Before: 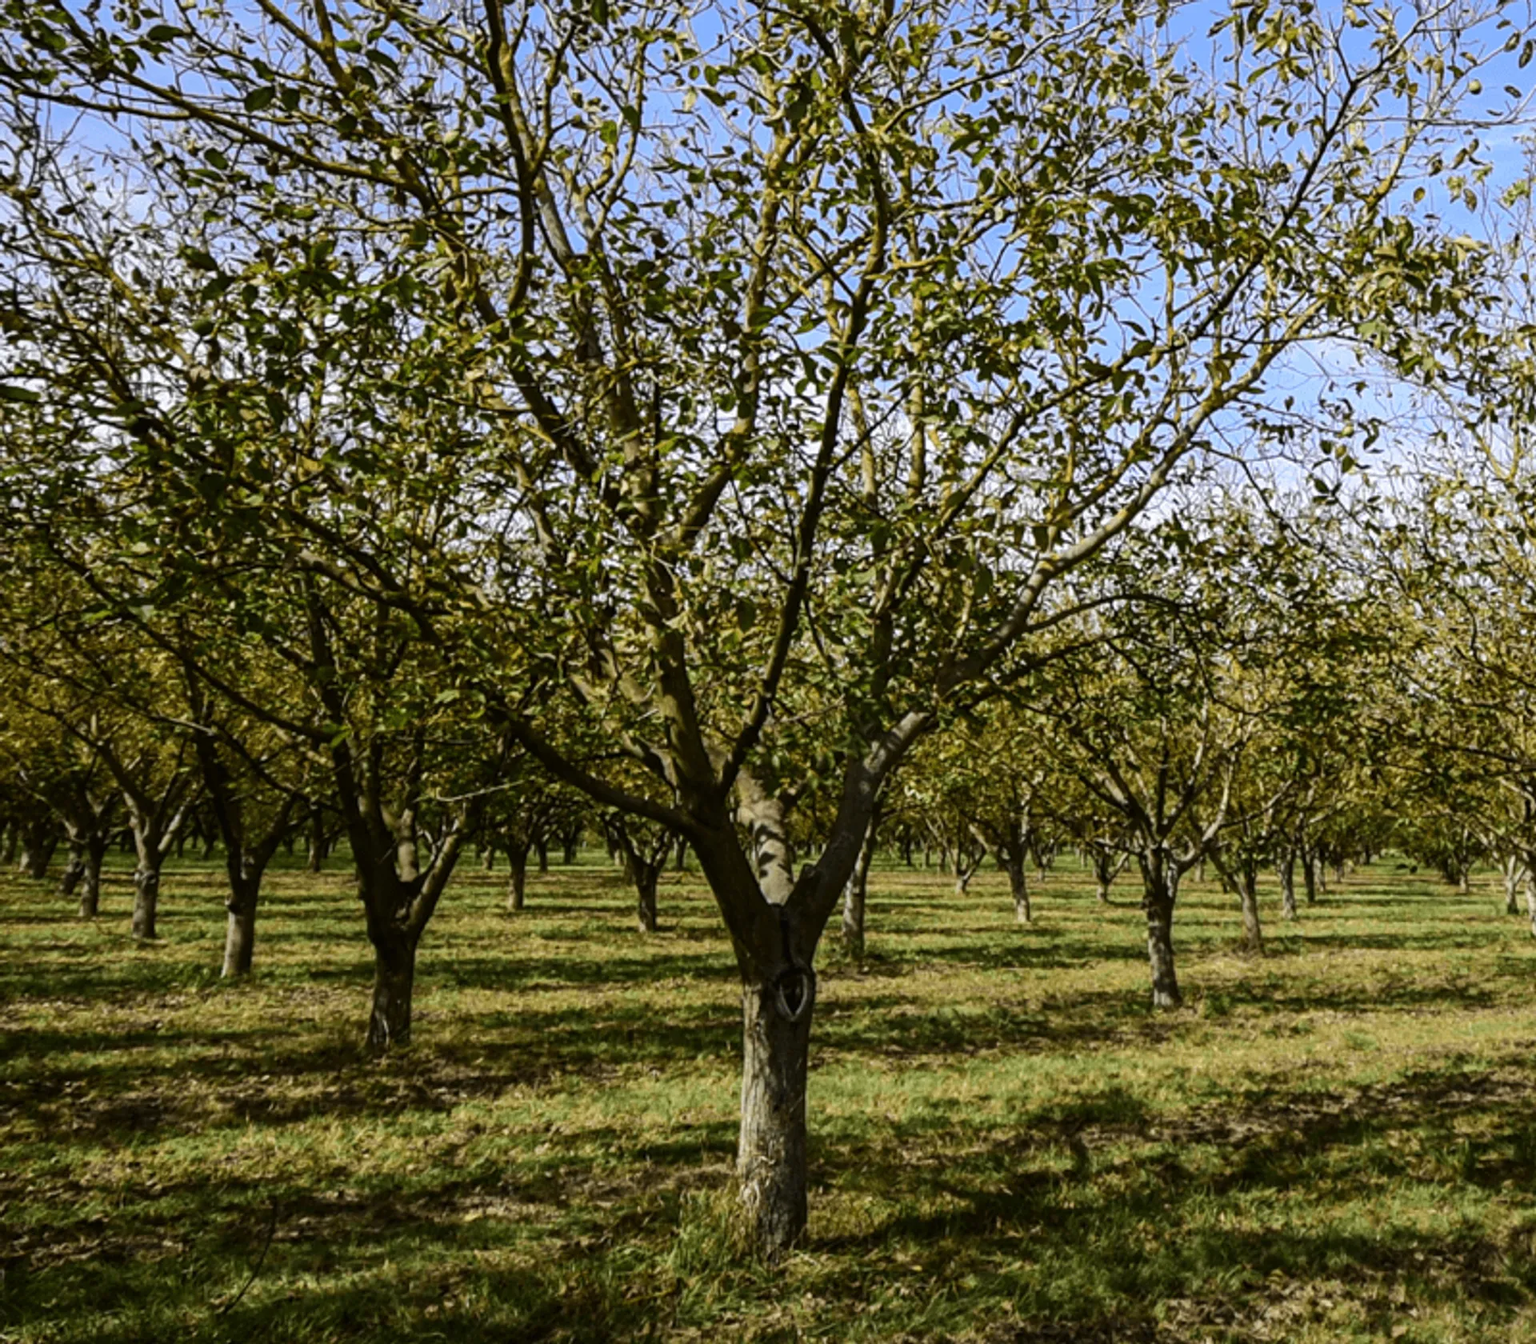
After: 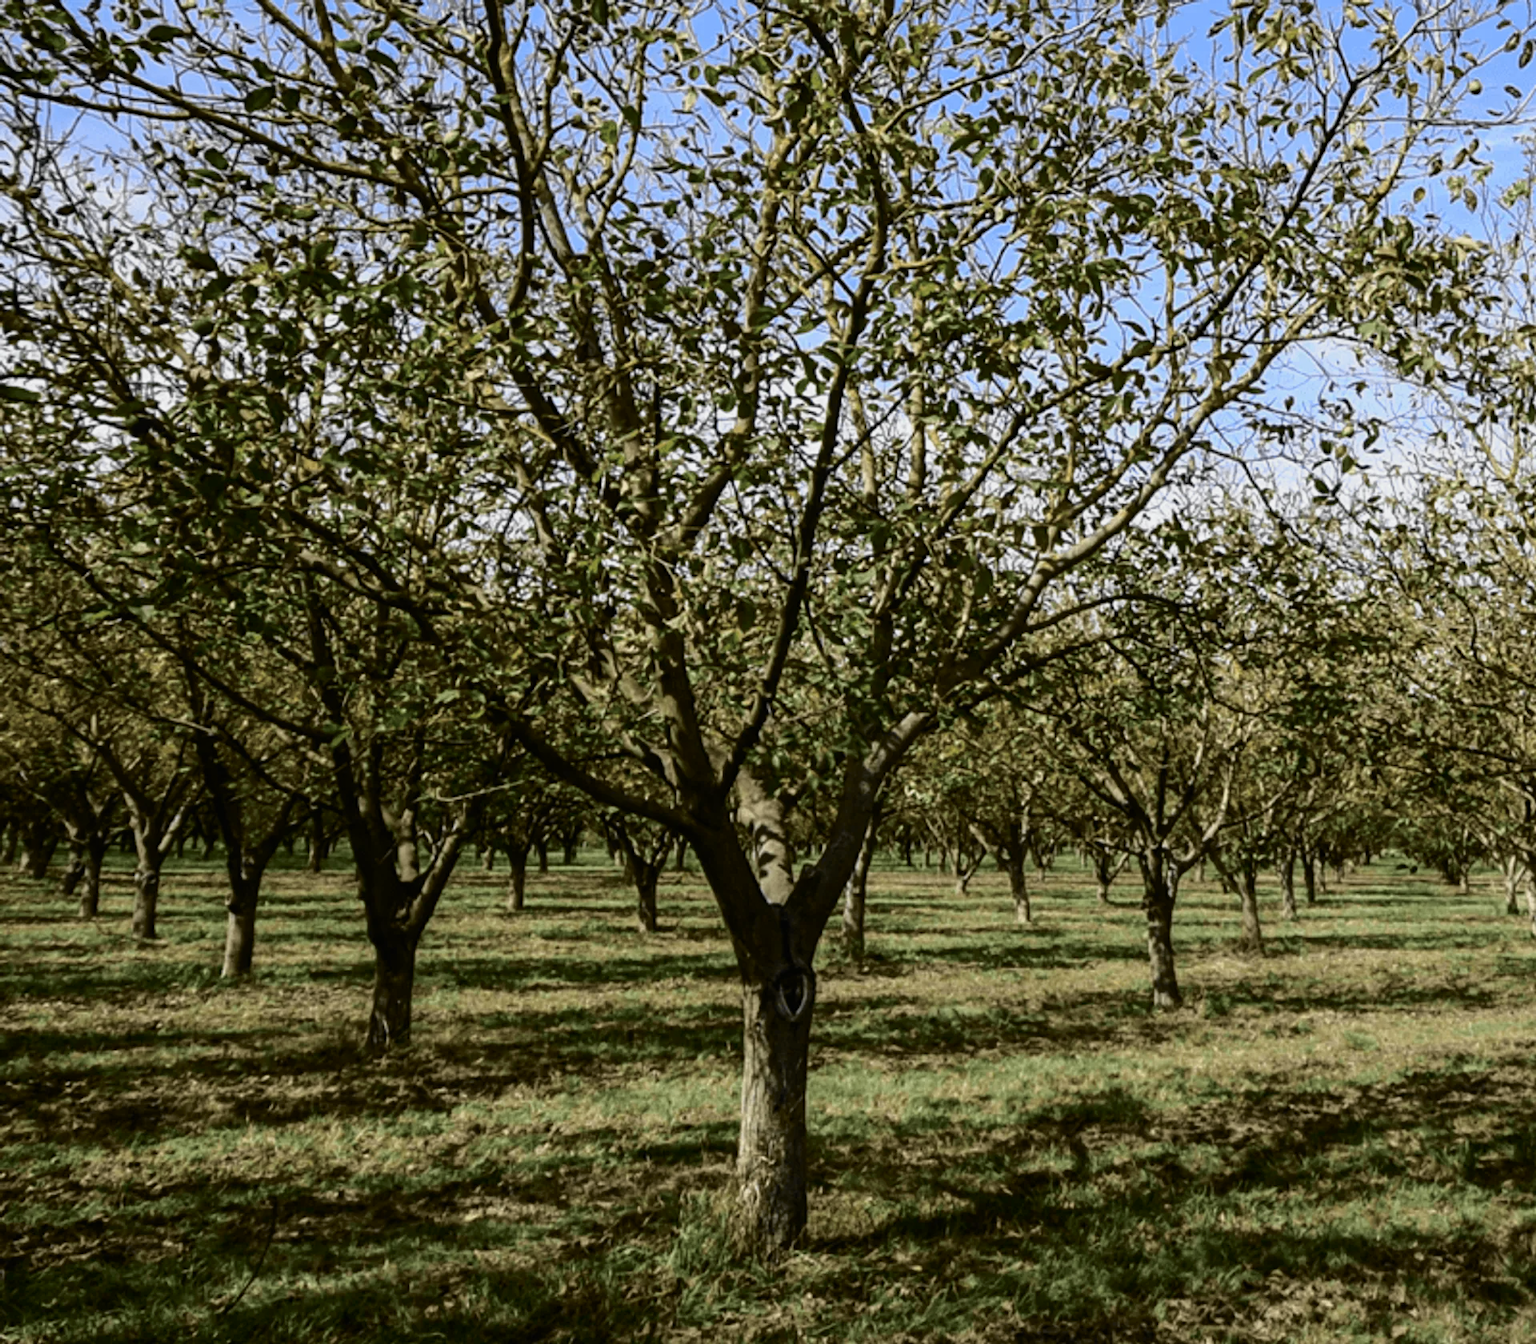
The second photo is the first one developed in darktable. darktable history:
tone curve: curves: ch0 [(0, 0) (0.058, 0.037) (0.214, 0.183) (0.304, 0.288) (0.561, 0.554) (0.687, 0.677) (0.768, 0.768) (0.858, 0.861) (0.987, 0.945)]; ch1 [(0, 0) (0.172, 0.123) (0.312, 0.296) (0.432, 0.448) (0.471, 0.469) (0.502, 0.5) (0.521, 0.505) (0.565, 0.569) (0.663, 0.663) (0.703, 0.721) (0.857, 0.917) (1, 1)]; ch2 [(0, 0) (0.411, 0.424) (0.485, 0.497) (0.502, 0.5) (0.517, 0.511) (0.556, 0.562) (0.626, 0.594) (0.709, 0.661) (1, 1)], color space Lab, independent channels, preserve colors none
bloom: size 9%, threshold 100%, strength 7%
